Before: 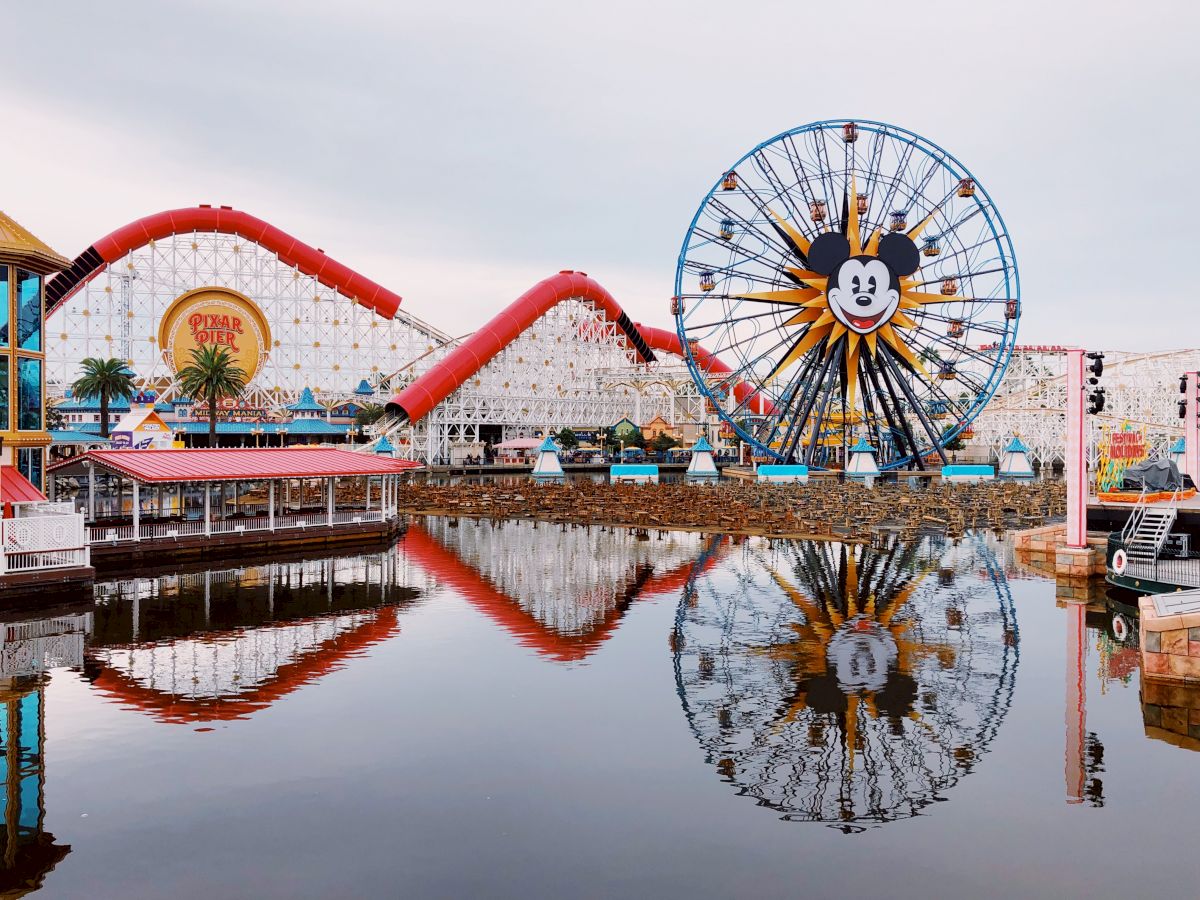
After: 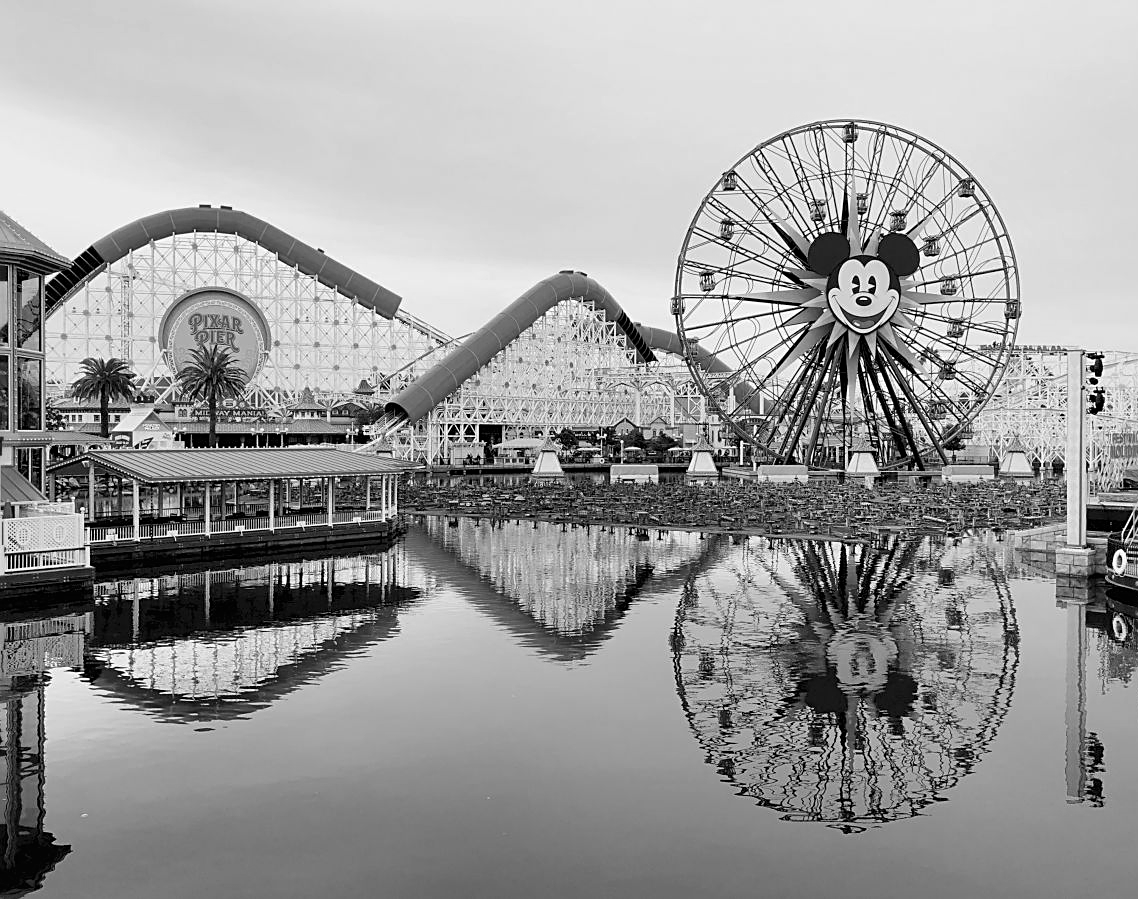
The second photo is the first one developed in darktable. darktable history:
crop and rotate: right 5.167%
sharpen: on, module defaults
color balance rgb: linear chroma grading › global chroma 15%, perceptual saturation grading › global saturation 30%
monochrome: a 32, b 64, size 2.3, highlights 1
